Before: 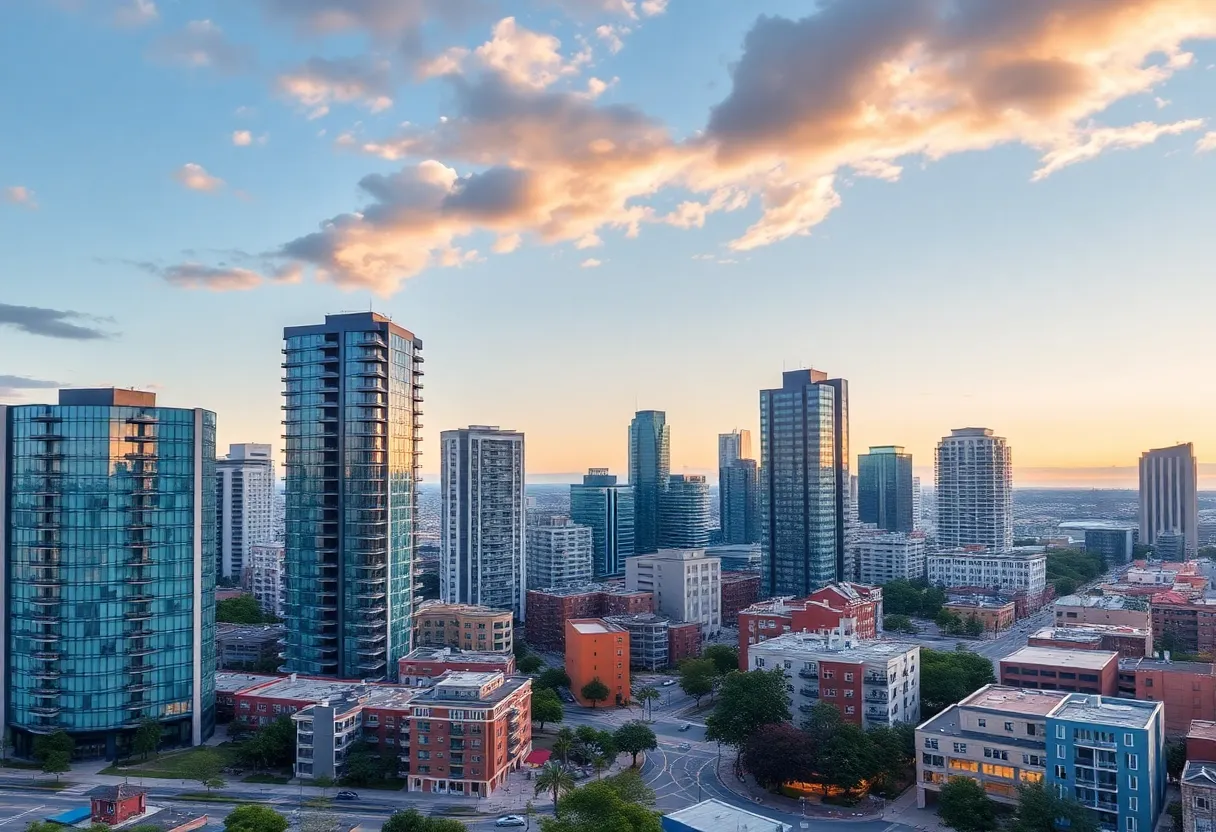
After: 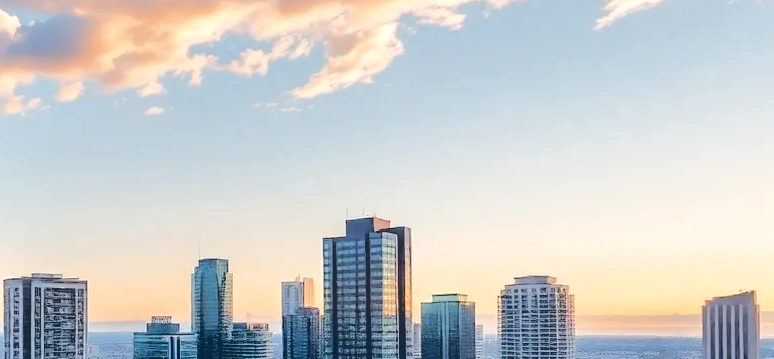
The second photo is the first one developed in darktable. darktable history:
crop: left 36.005%, top 18.293%, right 0.31%, bottom 38.444%
base curve: curves: ch0 [(0.065, 0.026) (0.236, 0.358) (0.53, 0.546) (0.777, 0.841) (0.924, 0.992)], preserve colors average RGB
